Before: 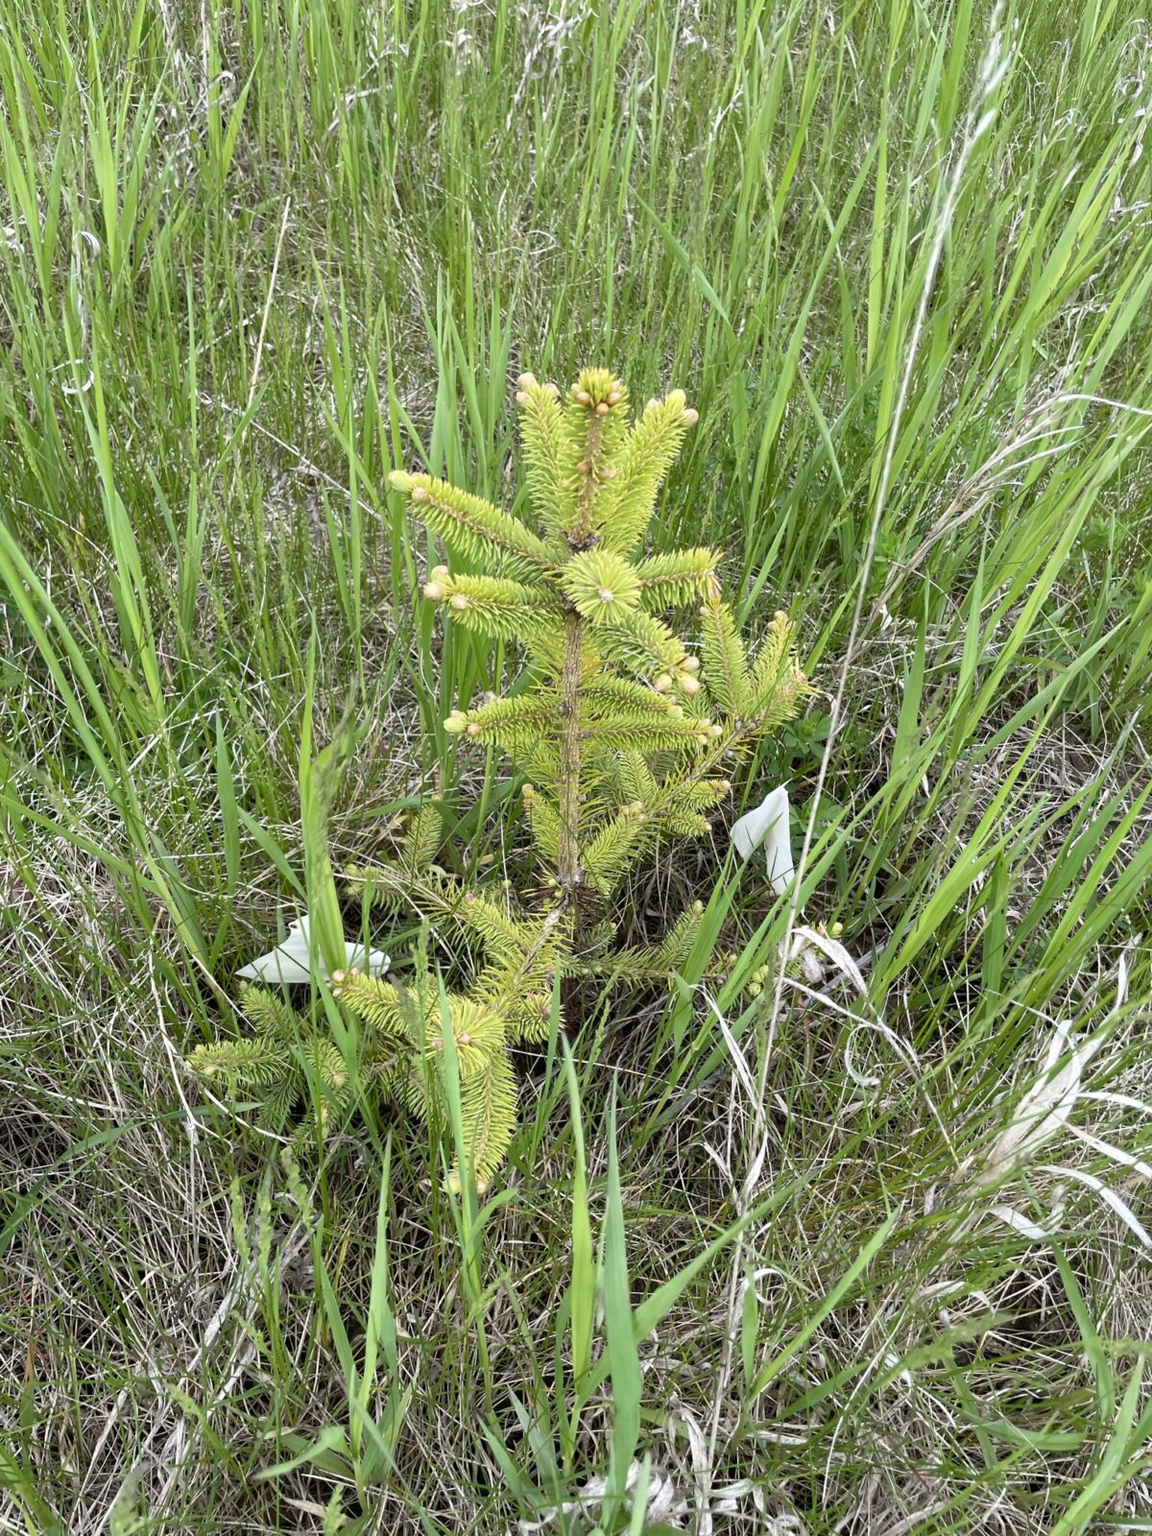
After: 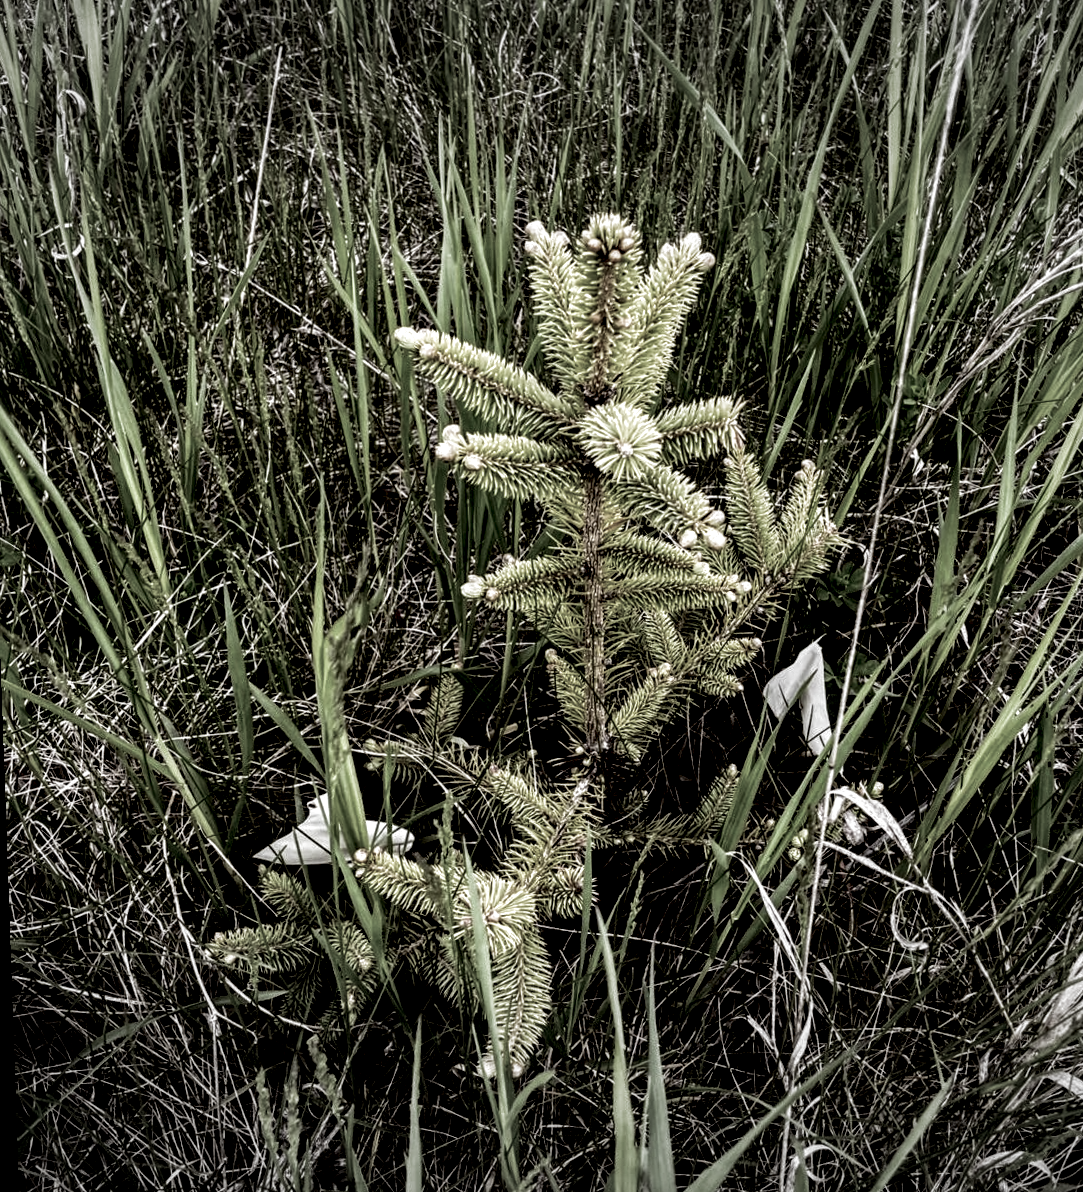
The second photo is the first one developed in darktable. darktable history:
filmic rgb: black relative exposure -8.2 EV, white relative exposure 2.2 EV, threshold 3 EV, hardness 7.11, latitude 75%, contrast 1.325, highlights saturation mix -2%, shadows ↔ highlights balance 30%, preserve chrominance no, color science v5 (2021), contrast in shadows safe, contrast in highlights safe, enable highlight reconstruction true
vignetting: fall-off radius 100%, width/height ratio 1.337
exposure: black level correction 0.1, exposure -0.092 EV, compensate highlight preservation false
color balance rgb: shadows lift › luminance 1%, shadows lift › chroma 0.2%, shadows lift › hue 20°, power › luminance 1%, power › chroma 0.4%, power › hue 34°, highlights gain › luminance 0.8%, highlights gain › chroma 0.4%, highlights gain › hue 44°, global offset › chroma 0.4%, global offset › hue 34°, white fulcrum 0.08 EV, linear chroma grading › shadows -7%, linear chroma grading › highlights -7%, linear chroma grading › global chroma -10%, linear chroma grading › mid-tones -8%, perceptual saturation grading › global saturation -28%, perceptual saturation grading › highlights -20%, perceptual saturation grading › mid-tones -24%, perceptual saturation grading › shadows -24%, perceptual brilliance grading › global brilliance -1%, perceptual brilliance grading › highlights -1%, perceptual brilliance grading › mid-tones -1%, perceptual brilliance grading › shadows -1%, global vibrance -17%, contrast -6%
crop: top 7.49%, right 9.717%, bottom 11.943%
levels: levels [0, 0.618, 1]
local contrast: highlights 65%, shadows 54%, detail 169%, midtone range 0.514
rotate and perspective: rotation -2°, crop left 0.022, crop right 0.978, crop top 0.049, crop bottom 0.951
